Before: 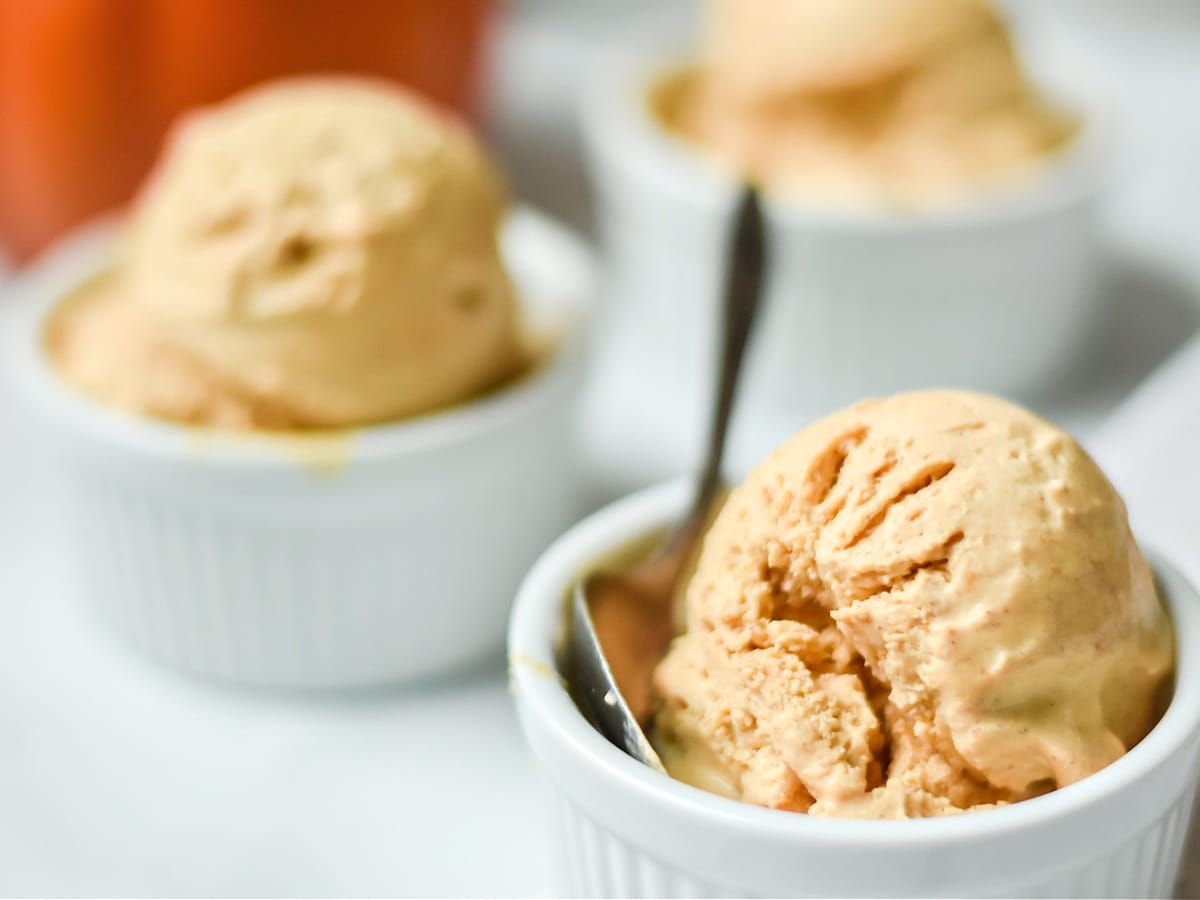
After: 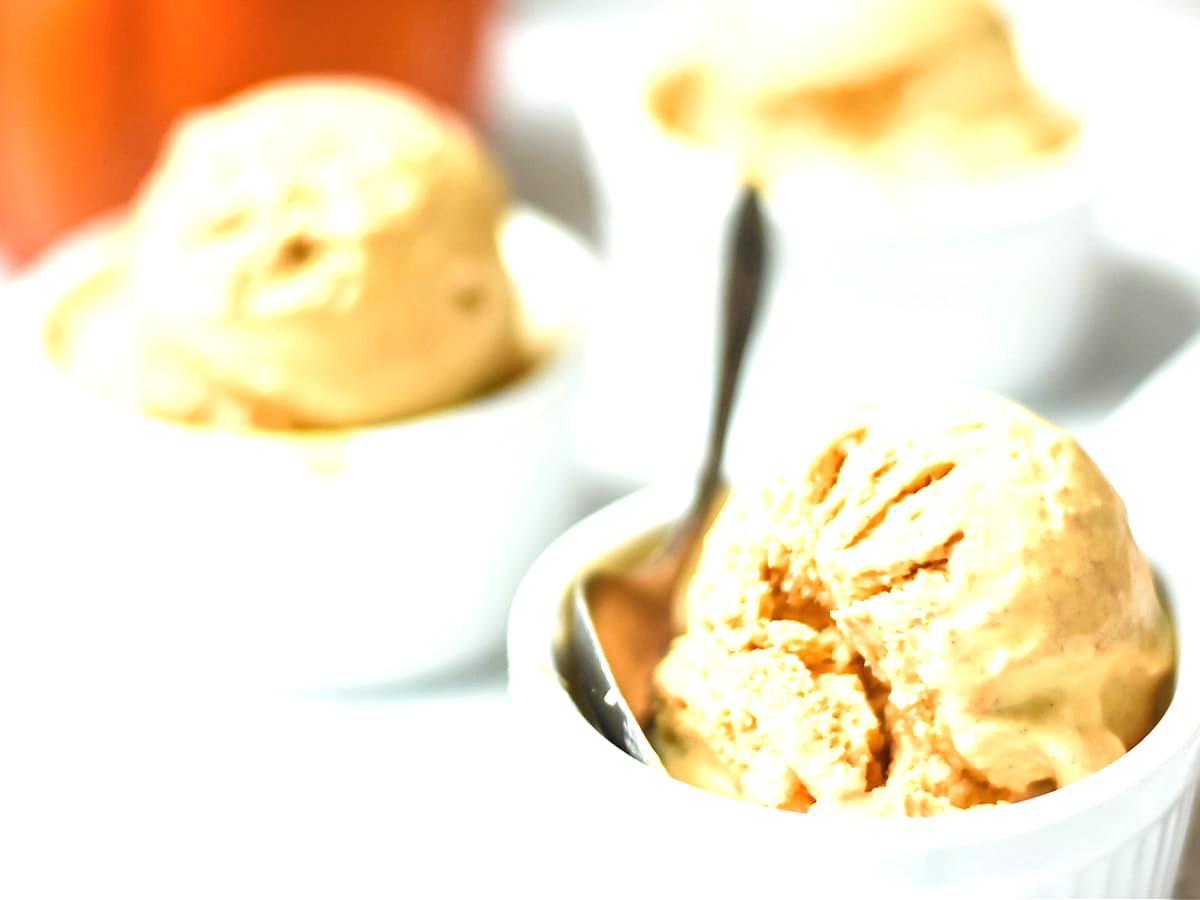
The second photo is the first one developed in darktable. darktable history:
exposure: black level correction 0, exposure 1 EV, compensate exposure bias true, compensate highlight preservation false
